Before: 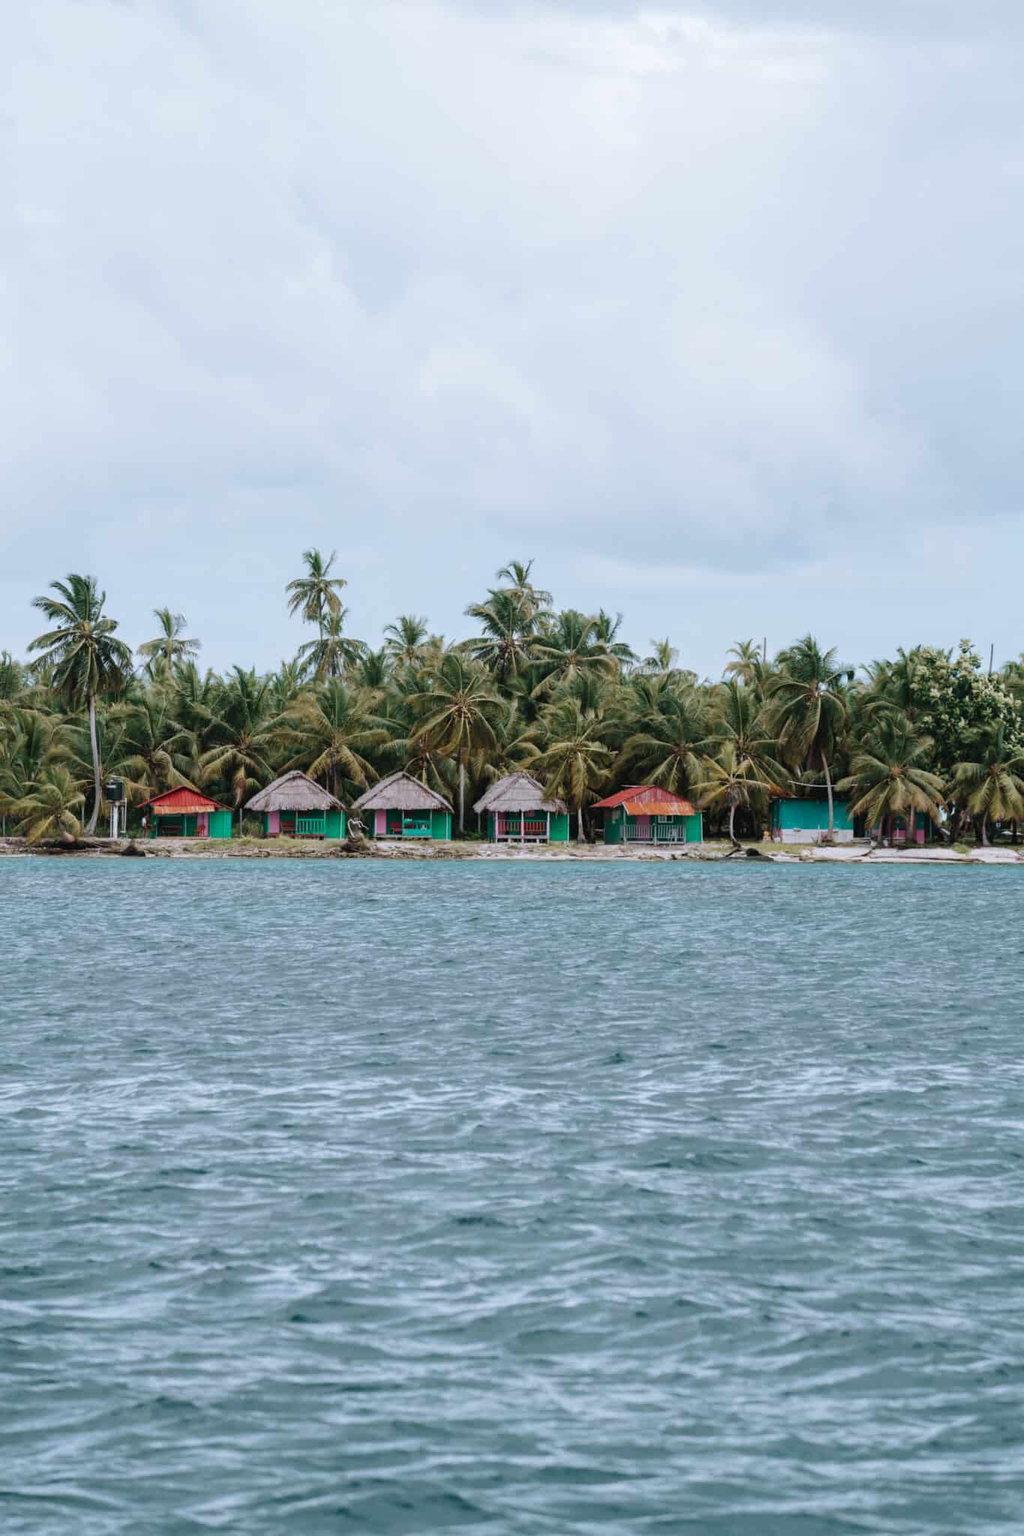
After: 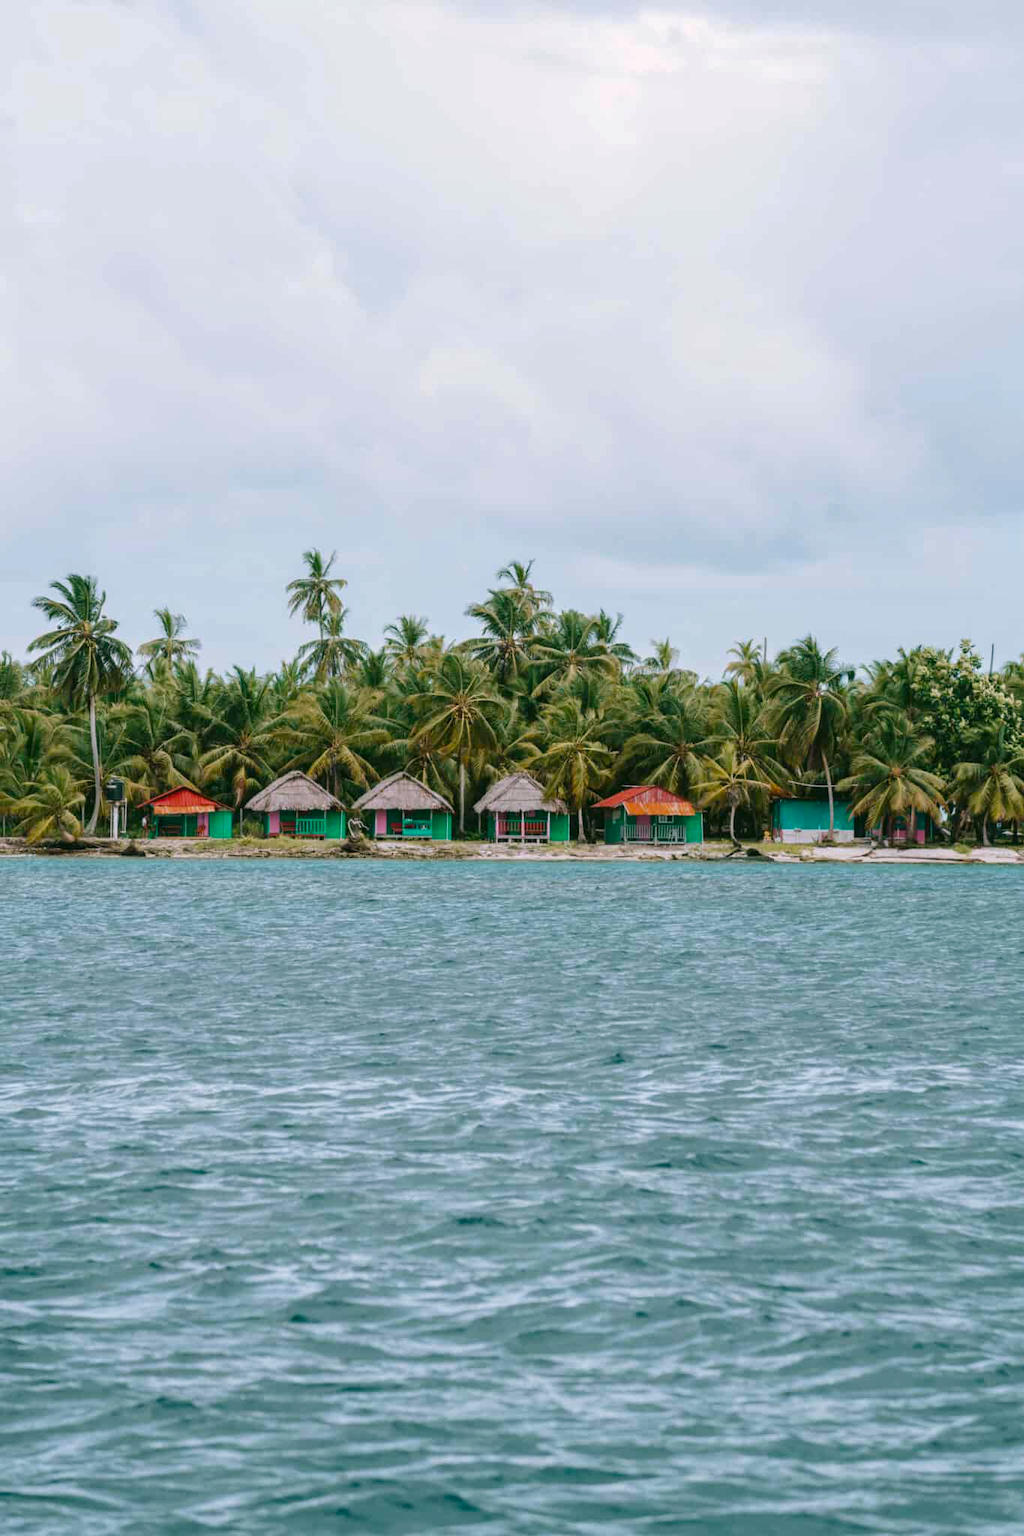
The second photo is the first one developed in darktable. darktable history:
color balance rgb: shadows lift › chroma 0.708%, shadows lift › hue 113.49°, linear chroma grading › global chroma 16.972%, perceptual saturation grading › global saturation 11.319%
local contrast: detail 109%
color correction: highlights a* 4.15, highlights b* 4.96, shadows a* -7.22, shadows b* 4.55
